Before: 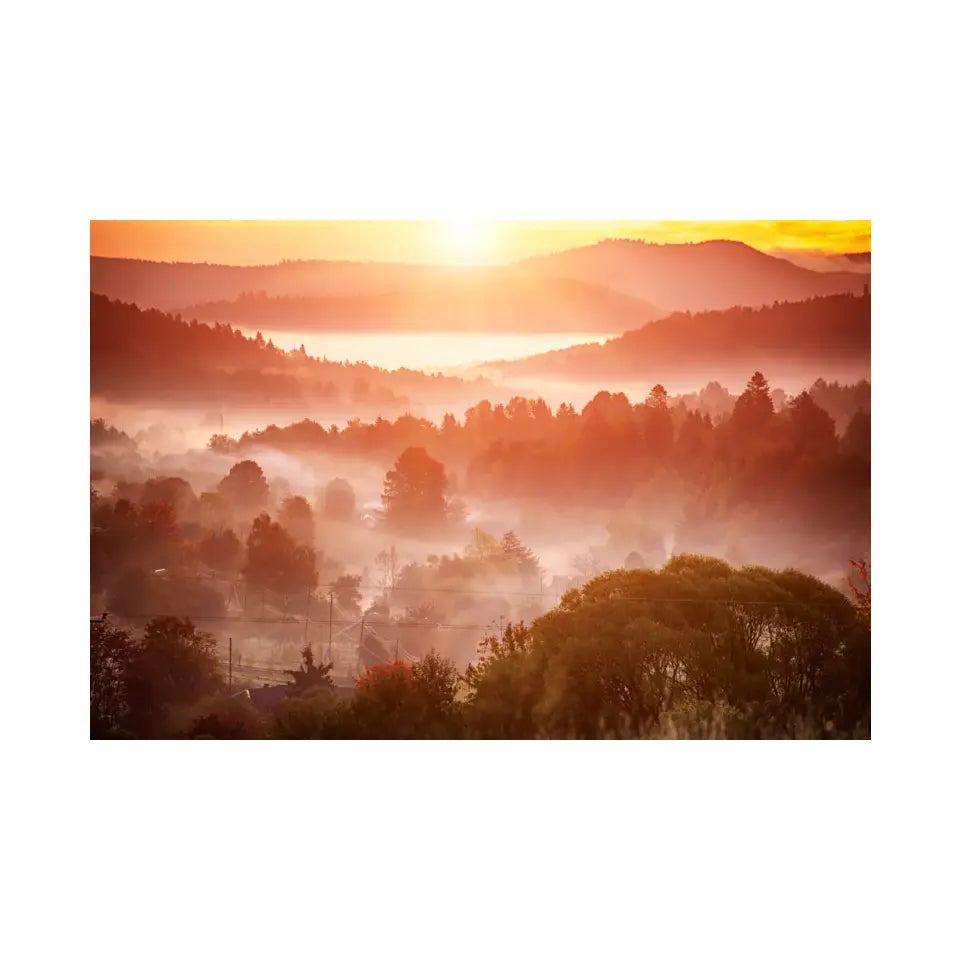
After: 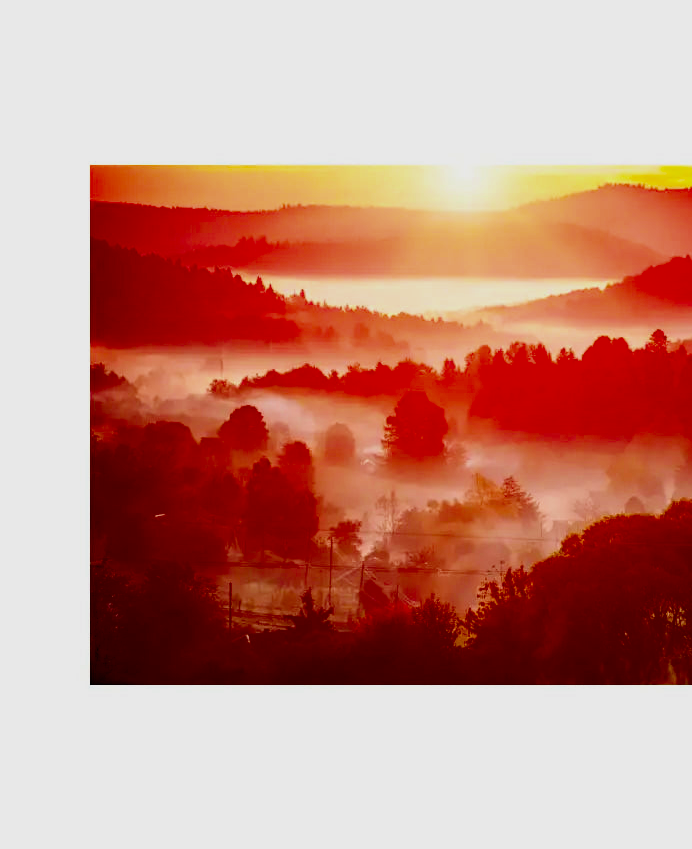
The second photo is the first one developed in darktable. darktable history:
crop: top 5.798%, right 27.885%, bottom 5.67%
exposure: exposure 1.271 EV, compensate highlight preservation false
contrast brightness saturation: brightness -0.982, saturation 0.994
filmic rgb: black relative exposure -7.65 EV, white relative exposure 4.56 EV, threshold 2.96 EV, hardness 3.61, iterations of high-quality reconstruction 0, enable highlight reconstruction true
tone equalizer: on, module defaults
